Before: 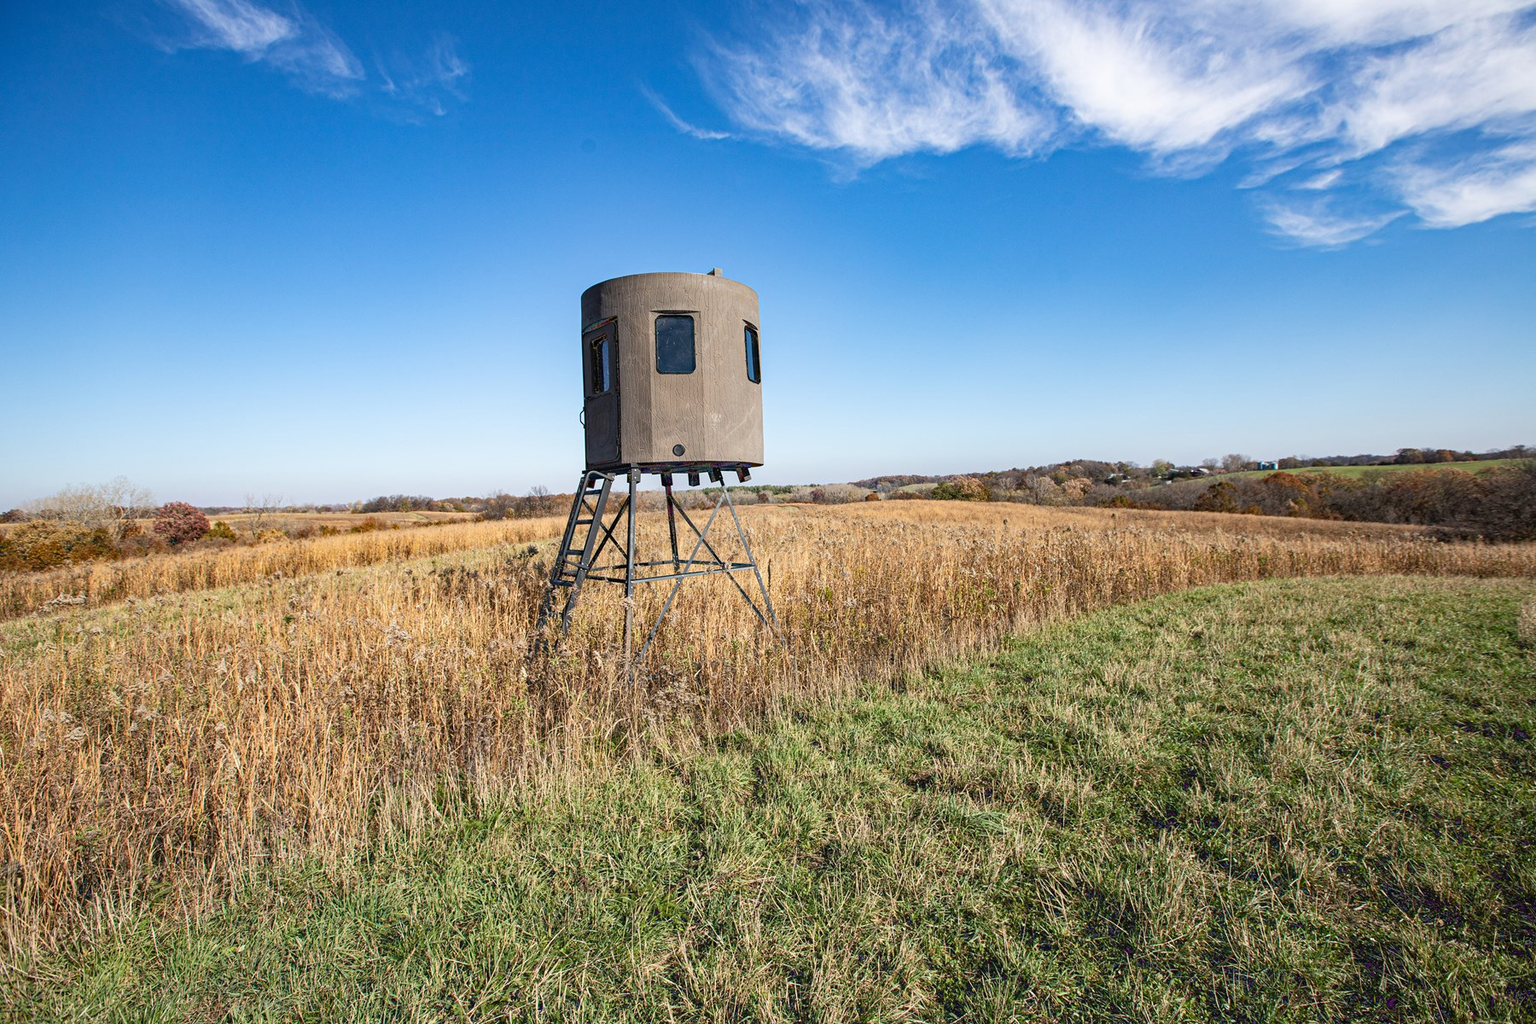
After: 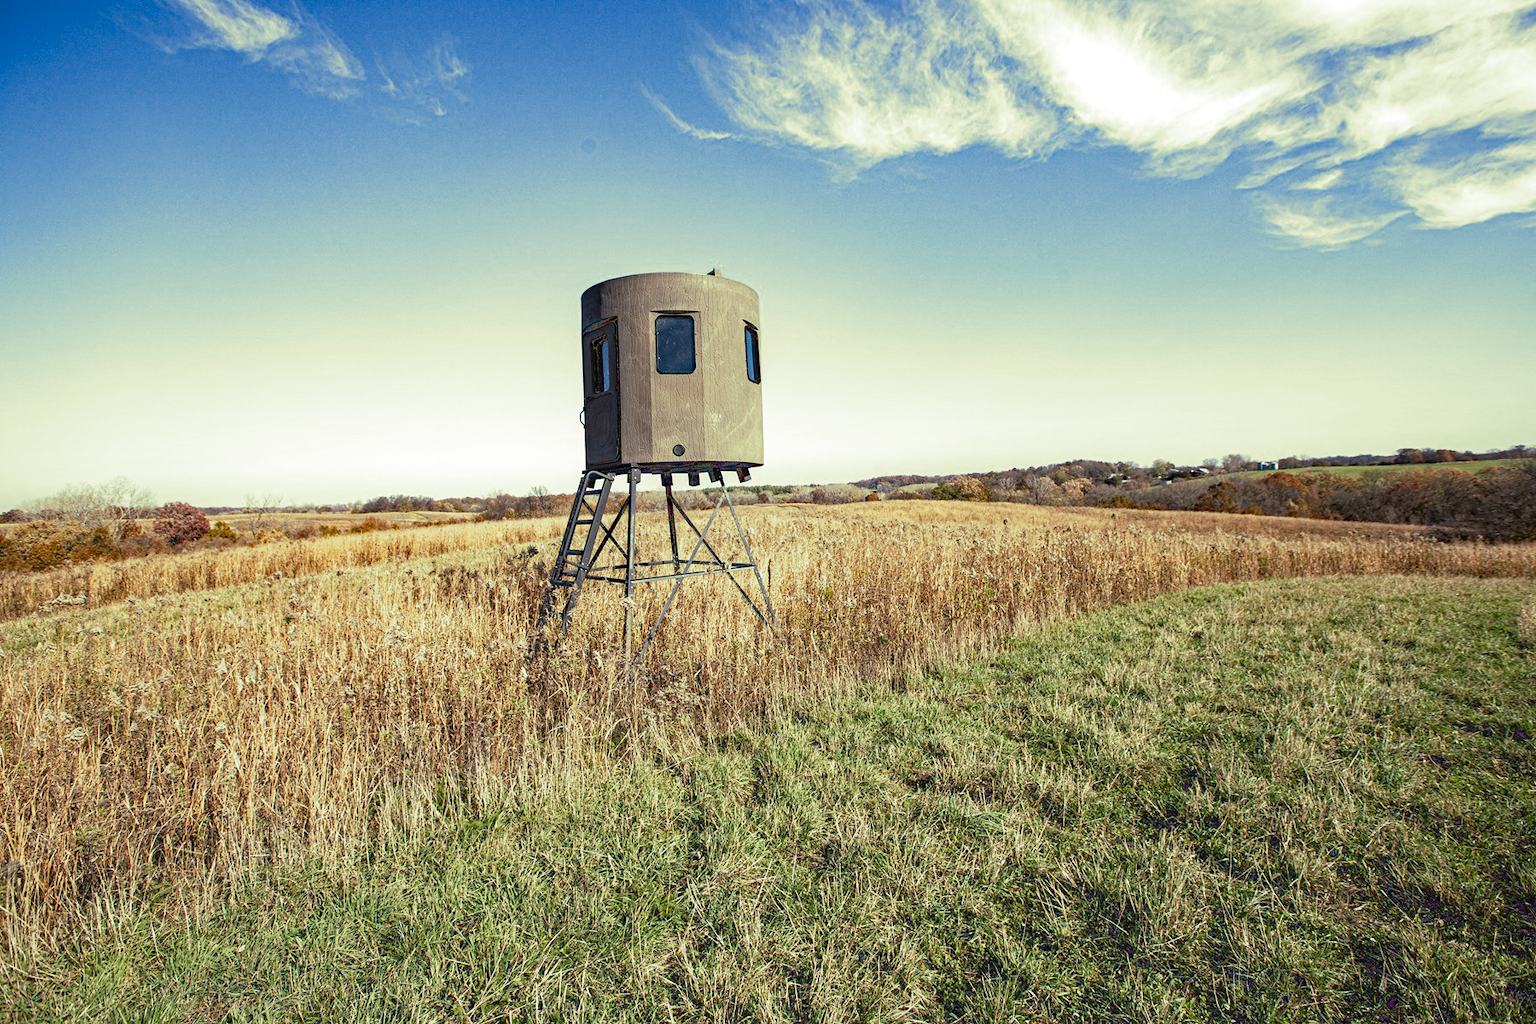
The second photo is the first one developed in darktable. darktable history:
exposure: black level correction 0, exposure 0.2 EV, compensate exposure bias true, compensate highlight preservation false
haze removal: compatibility mode true, adaptive false
split-toning: shadows › hue 290.82°, shadows › saturation 0.34, highlights › saturation 0.38, balance 0, compress 50%
